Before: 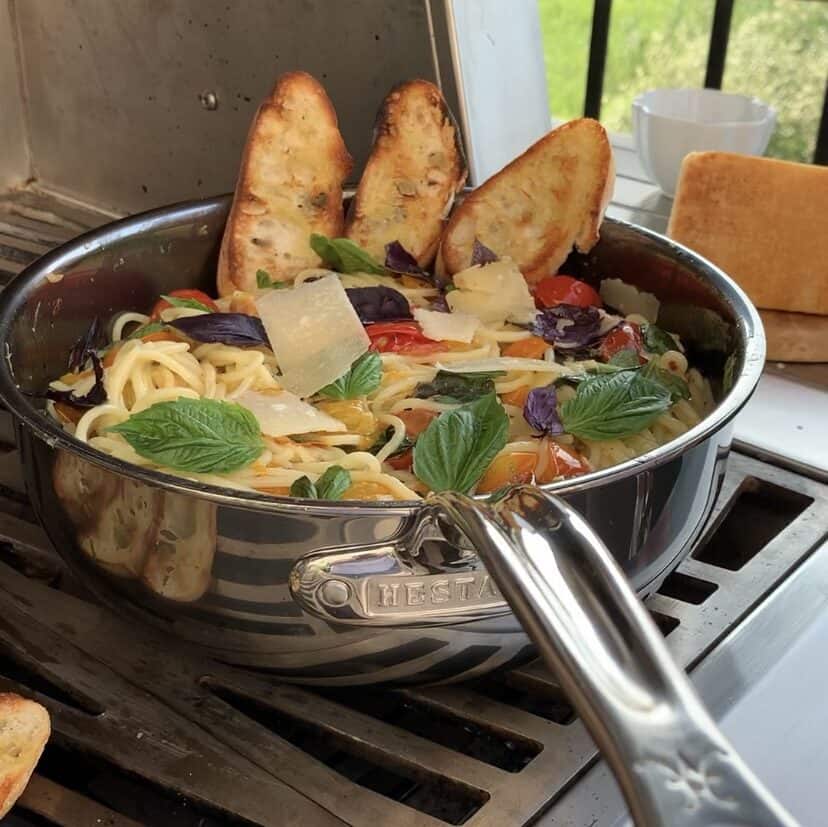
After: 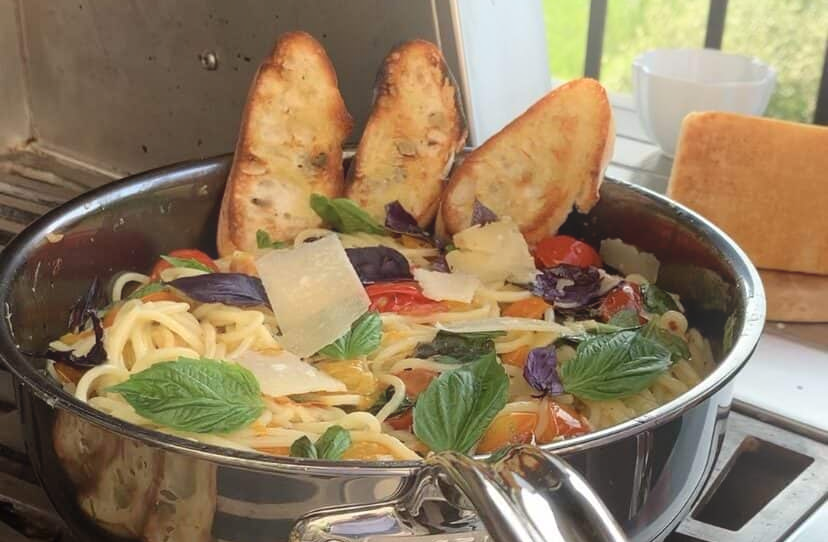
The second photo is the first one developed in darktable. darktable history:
crop and rotate: top 4.848%, bottom 29.503%
bloom: on, module defaults
